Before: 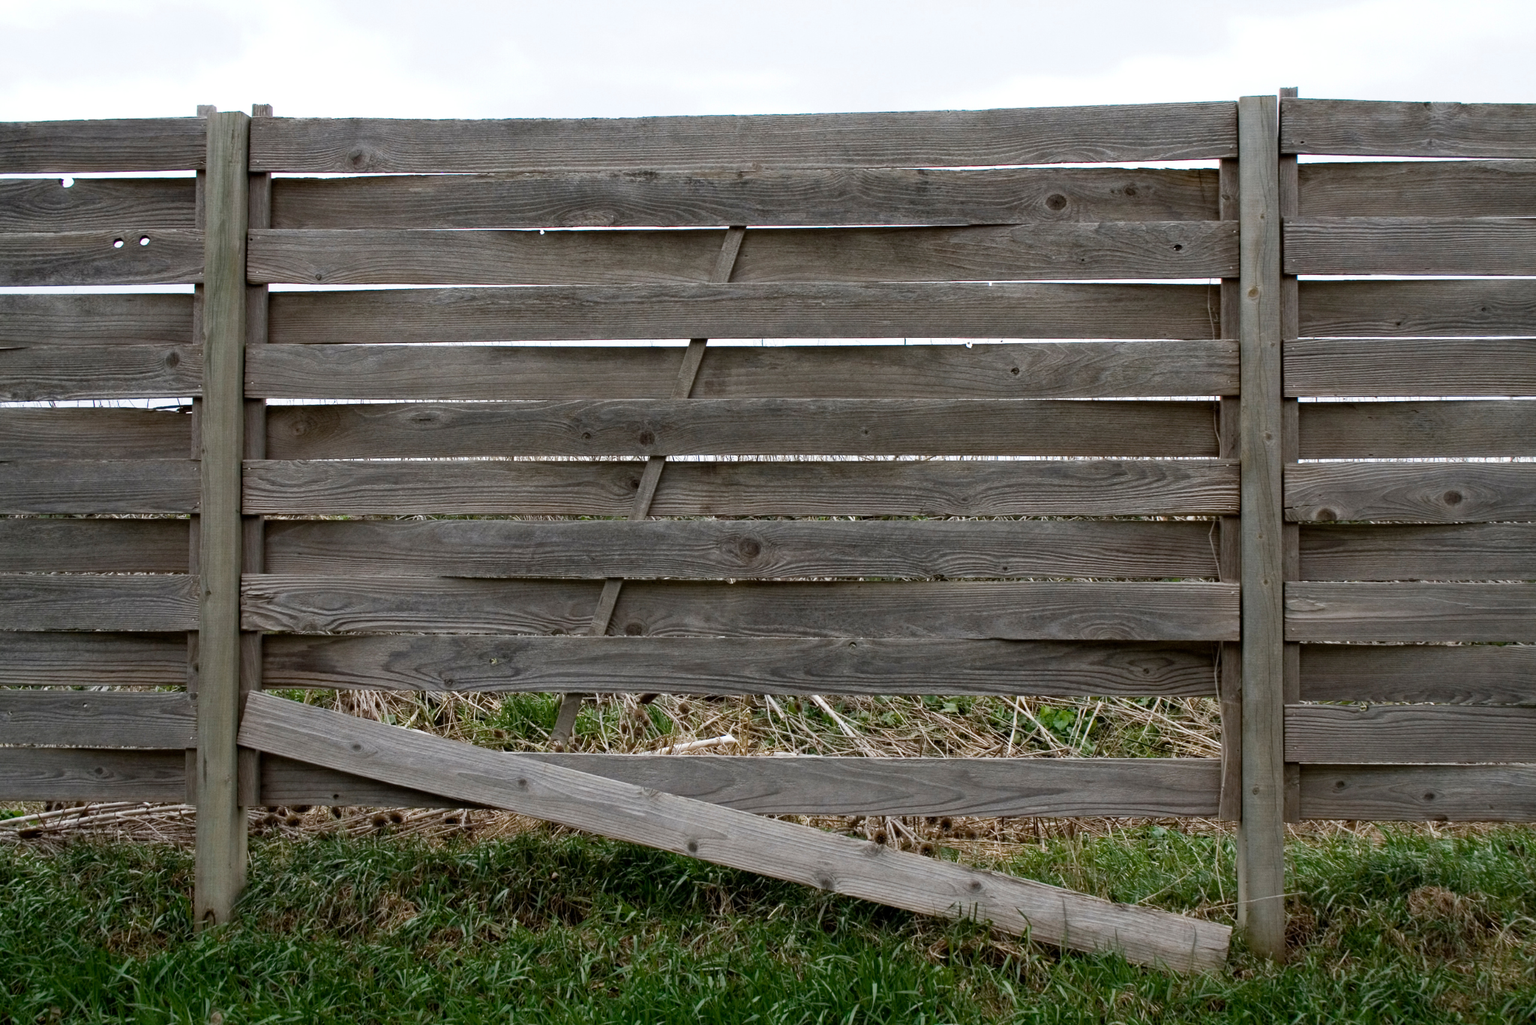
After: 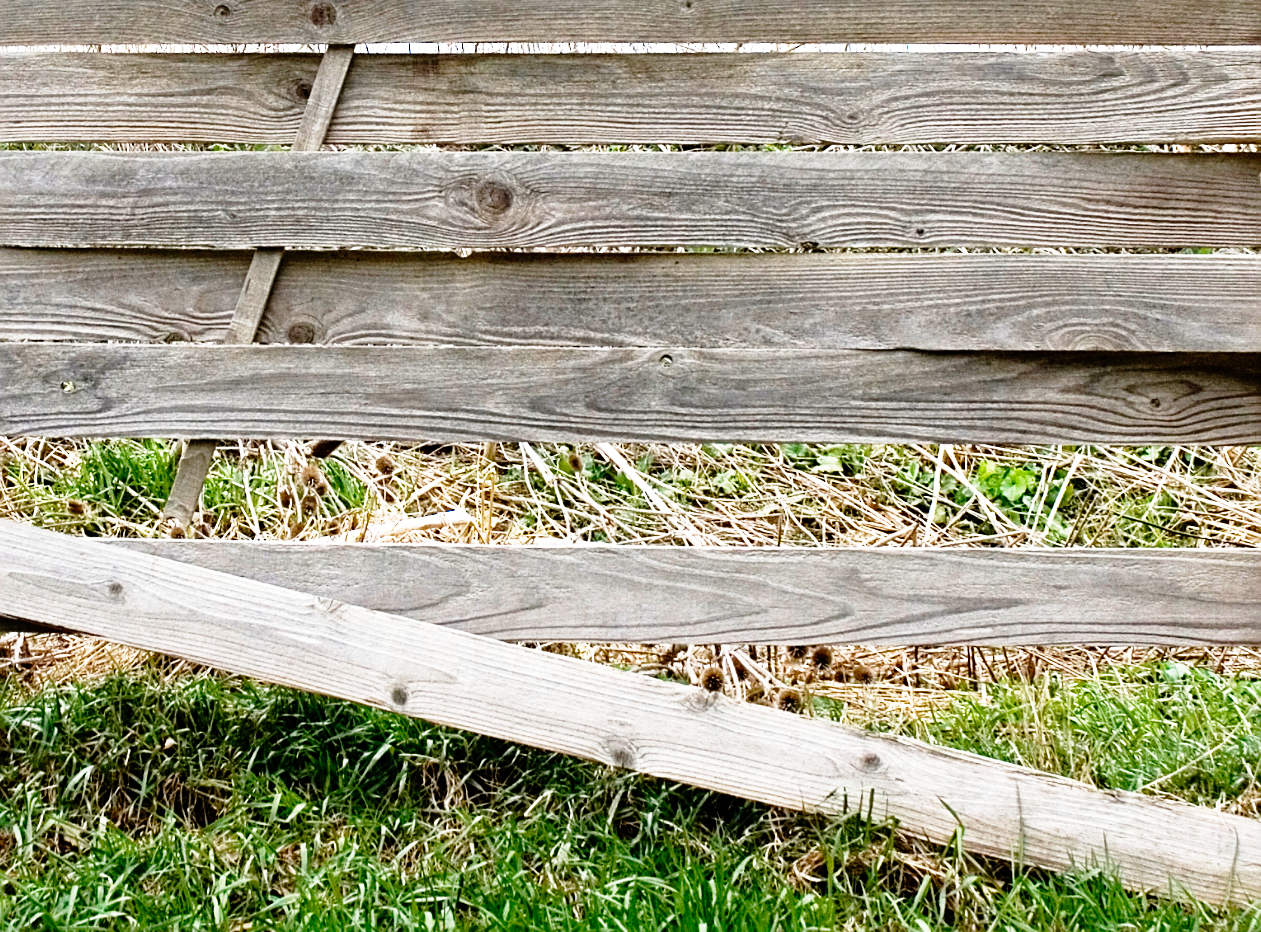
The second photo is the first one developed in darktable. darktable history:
sharpen: on, module defaults
base curve: curves: ch0 [(0, 0) (0.012, 0.01) (0.073, 0.168) (0.31, 0.711) (0.645, 0.957) (1, 1)], preserve colors none
crop: left 29.511%, top 41.937%, right 21.212%, bottom 3.514%
exposure: exposure 0.668 EV, compensate highlight preservation false
